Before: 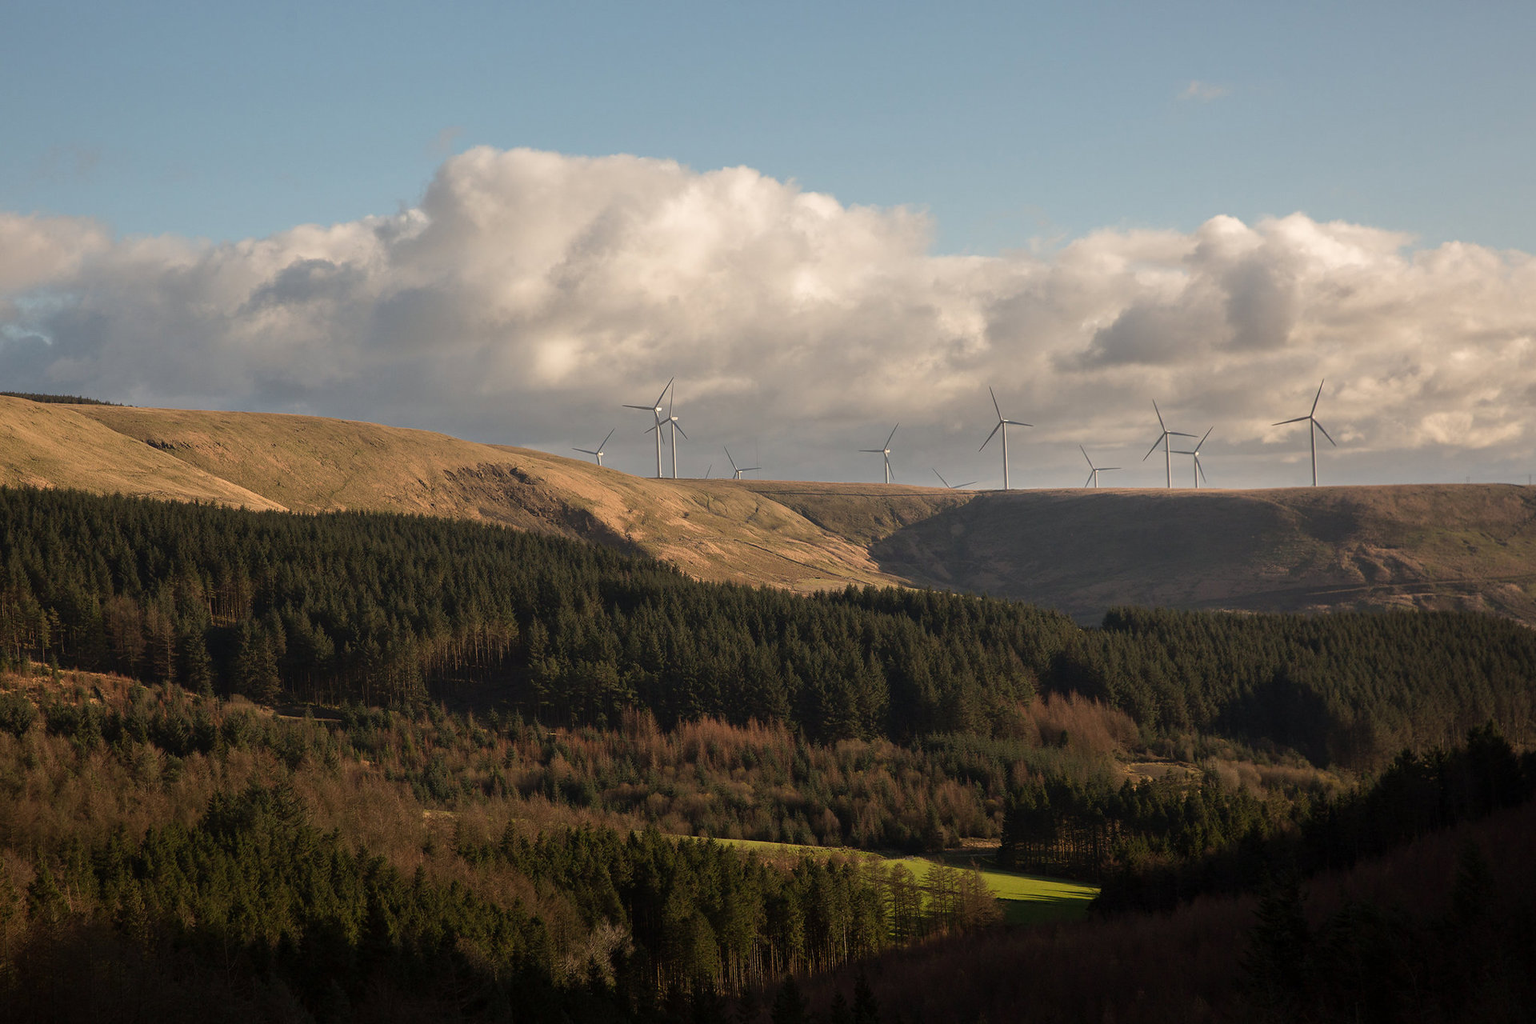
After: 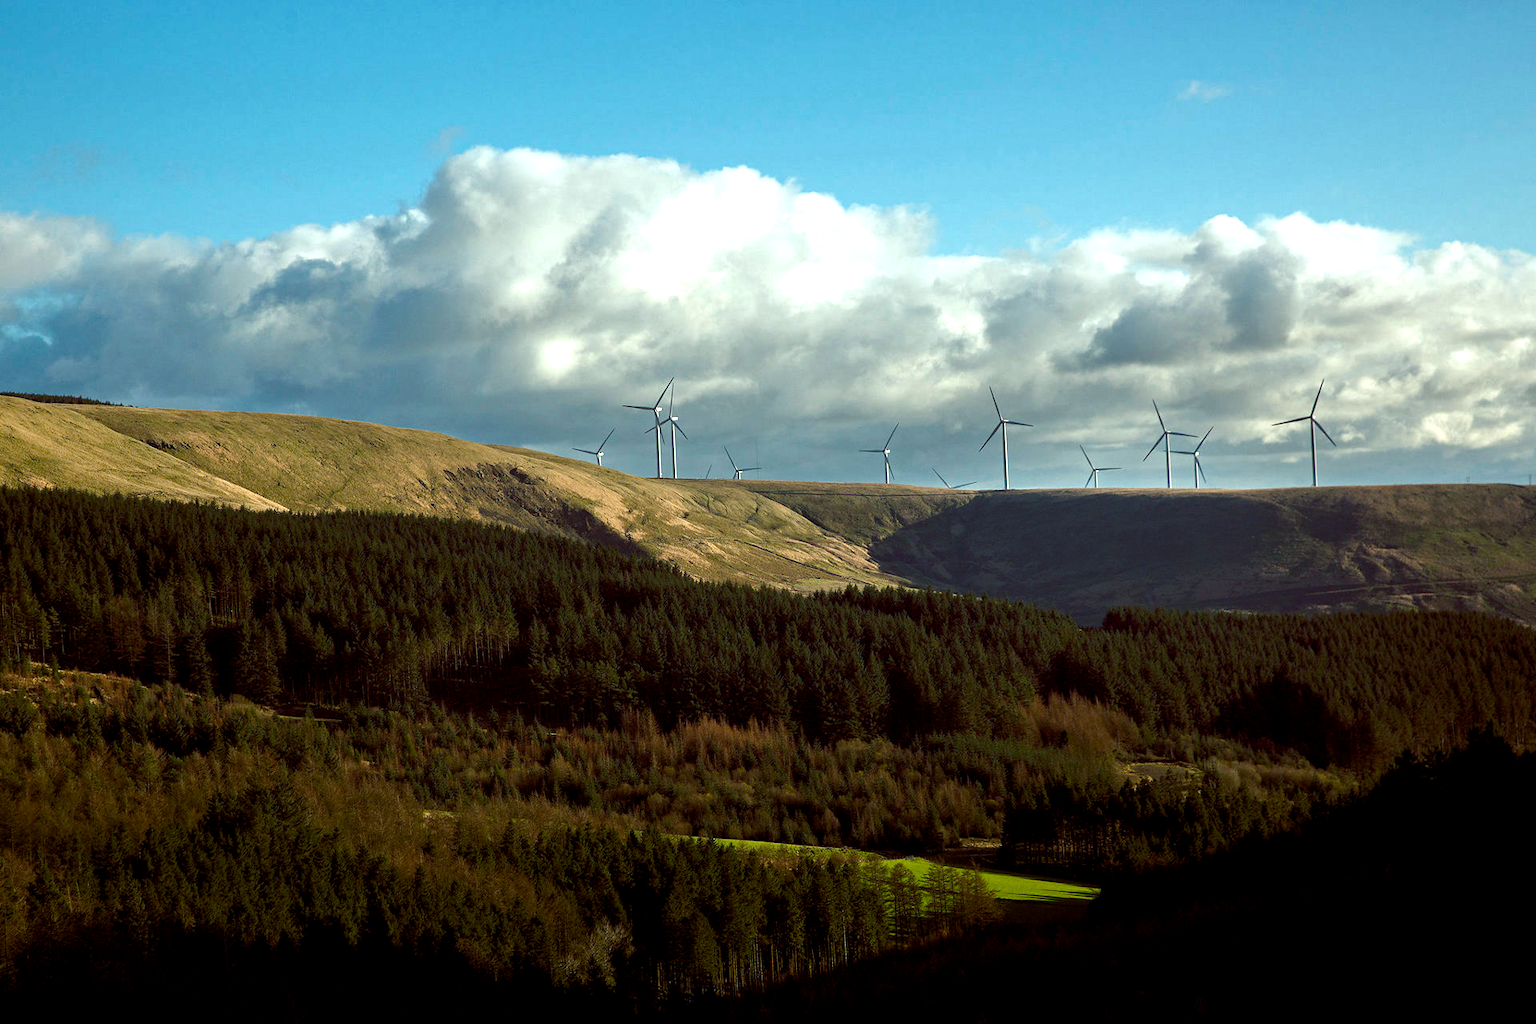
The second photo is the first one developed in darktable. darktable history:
color balance rgb: shadows lift › luminance -7.7%, shadows lift › chroma 2.13%, shadows lift › hue 200.79°, power › luminance -7.77%, power › chroma 2.27%, power › hue 220.69°, highlights gain › luminance 15.15%, highlights gain › chroma 4%, highlights gain › hue 209.35°, global offset › luminance -0.21%, global offset › chroma 0.27%, perceptual saturation grading › global saturation 24.42%, perceptual saturation grading › highlights -24.42%, perceptual saturation grading › mid-tones 24.42%, perceptual saturation grading › shadows 40%, perceptual brilliance grading › global brilliance -5%, perceptual brilliance grading › highlights 24.42%, perceptual brilliance grading › mid-tones 7%, perceptual brilliance grading › shadows -5%
haze removal: compatibility mode true, adaptive false
